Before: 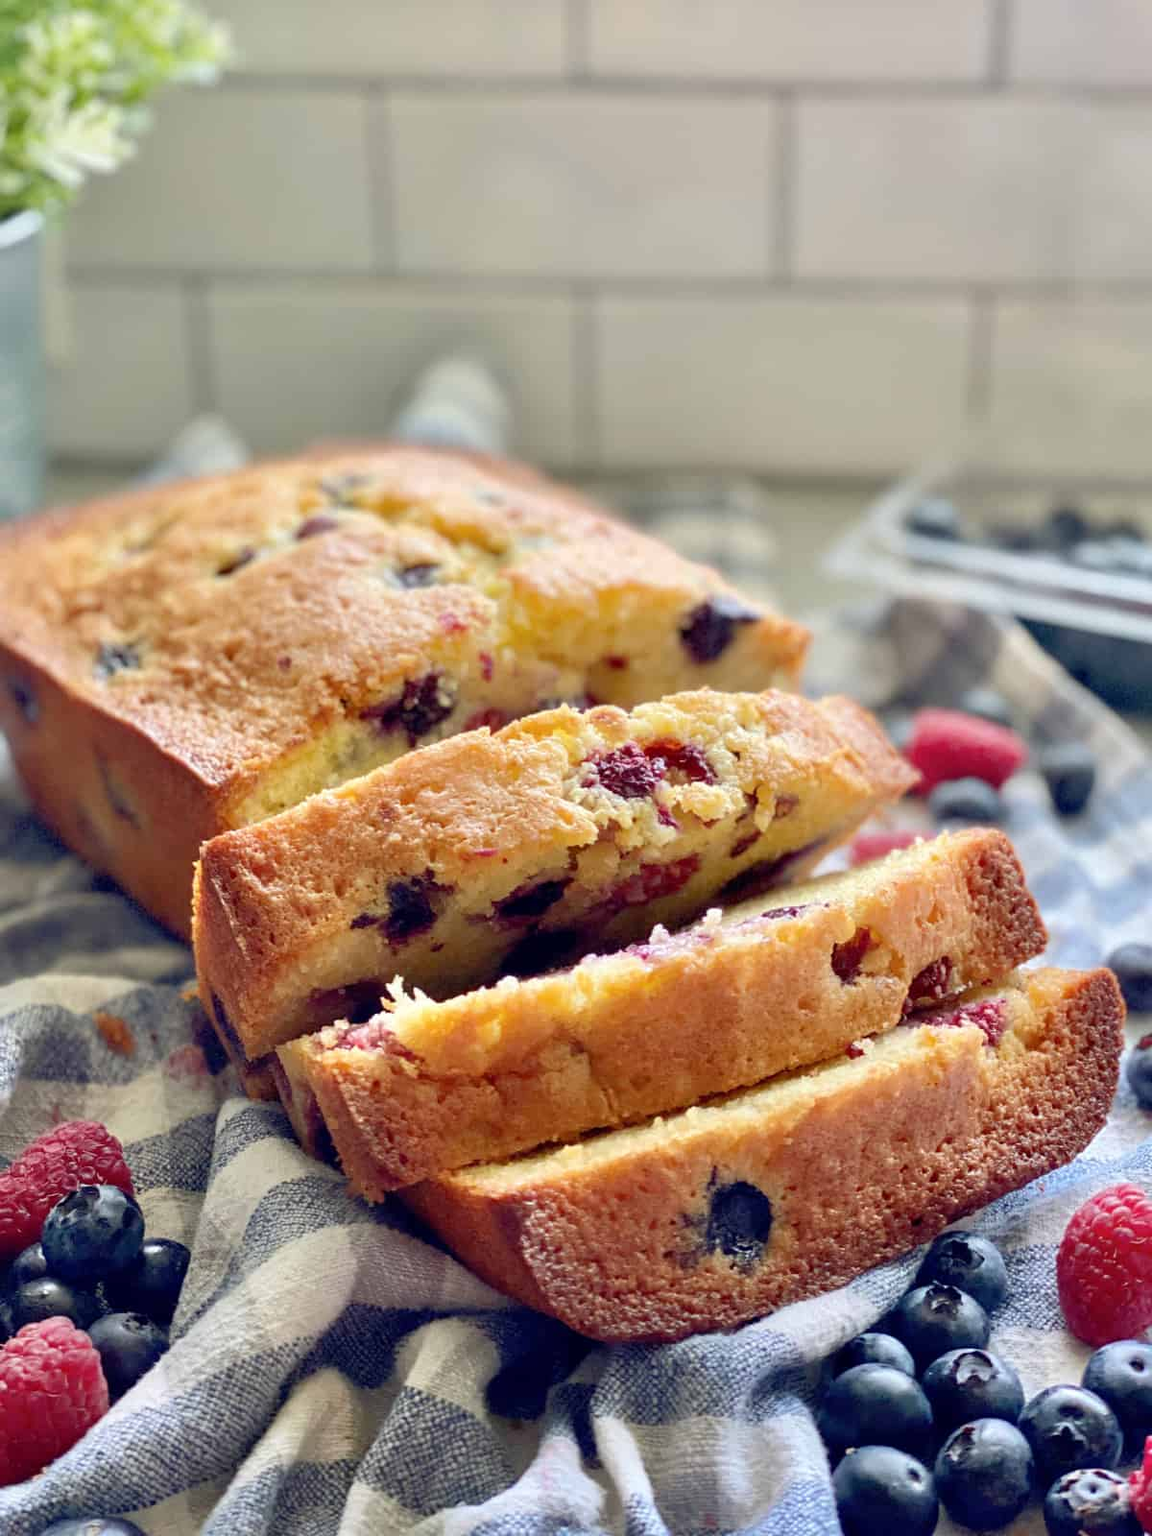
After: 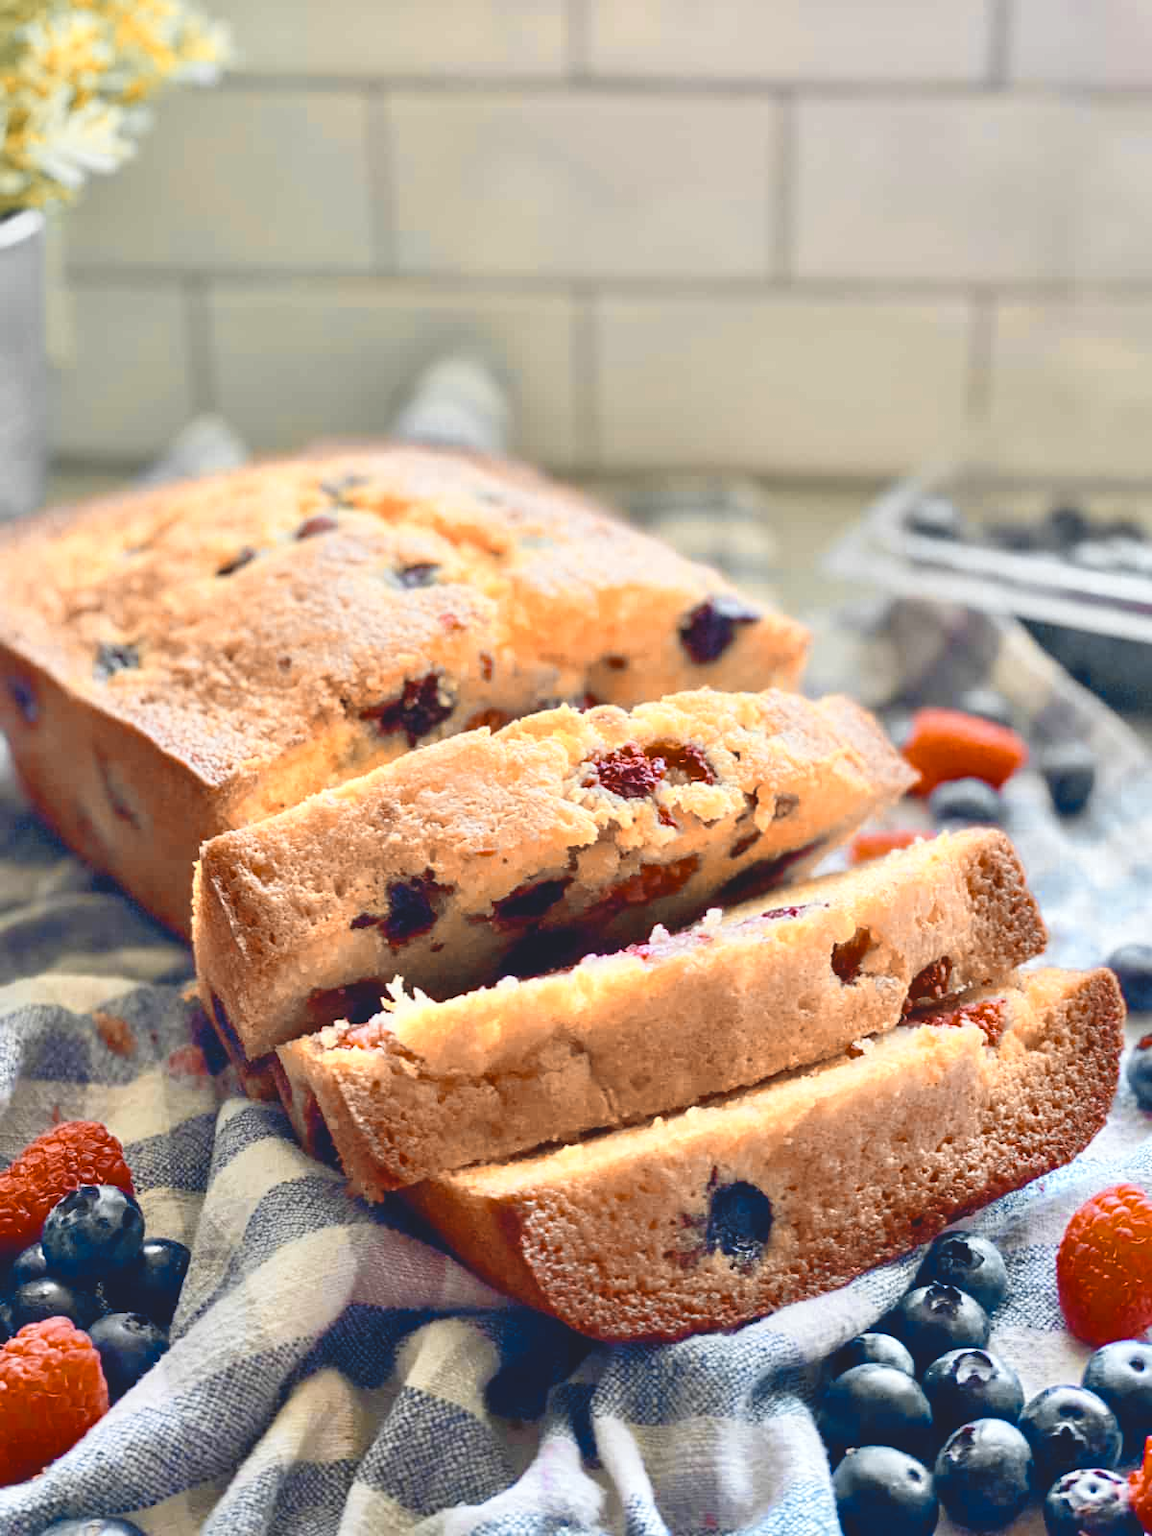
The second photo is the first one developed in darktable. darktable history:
color zones: curves: ch0 [(0.009, 0.528) (0.136, 0.6) (0.255, 0.586) (0.39, 0.528) (0.522, 0.584) (0.686, 0.736) (0.849, 0.561)]; ch1 [(0.045, 0.781) (0.14, 0.416) (0.257, 0.695) (0.442, 0.032) (0.738, 0.338) (0.818, 0.632) (0.891, 0.741) (1, 0.704)]; ch2 [(0, 0.667) (0.141, 0.52) (0.26, 0.37) (0.474, 0.432) (0.743, 0.286)]
tone curve: curves: ch0 [(0, 0.036) (0.119, 0.115) (0.466, 0.498) (0.715, 0.767) (0.817, 0.865) (1, 0.998)]; ch1 [(0, 0) (0.377, 0.424) (0.442, 0.491) (0.487, 0.498) (0.514, 0.512) (0.536, 0.577) (0.66, 0.724) (1, 1)]; ch2 [(0, 0) (0.38, 0.405) (0.463, 0.443) (0.492, 0.486) (0.526, 0.541) (0.578, 0.598) (1, 1)], preserve colors none
exposure: black level correction -0.015, exposure -0.134 EV, compensate highlight preservation false
